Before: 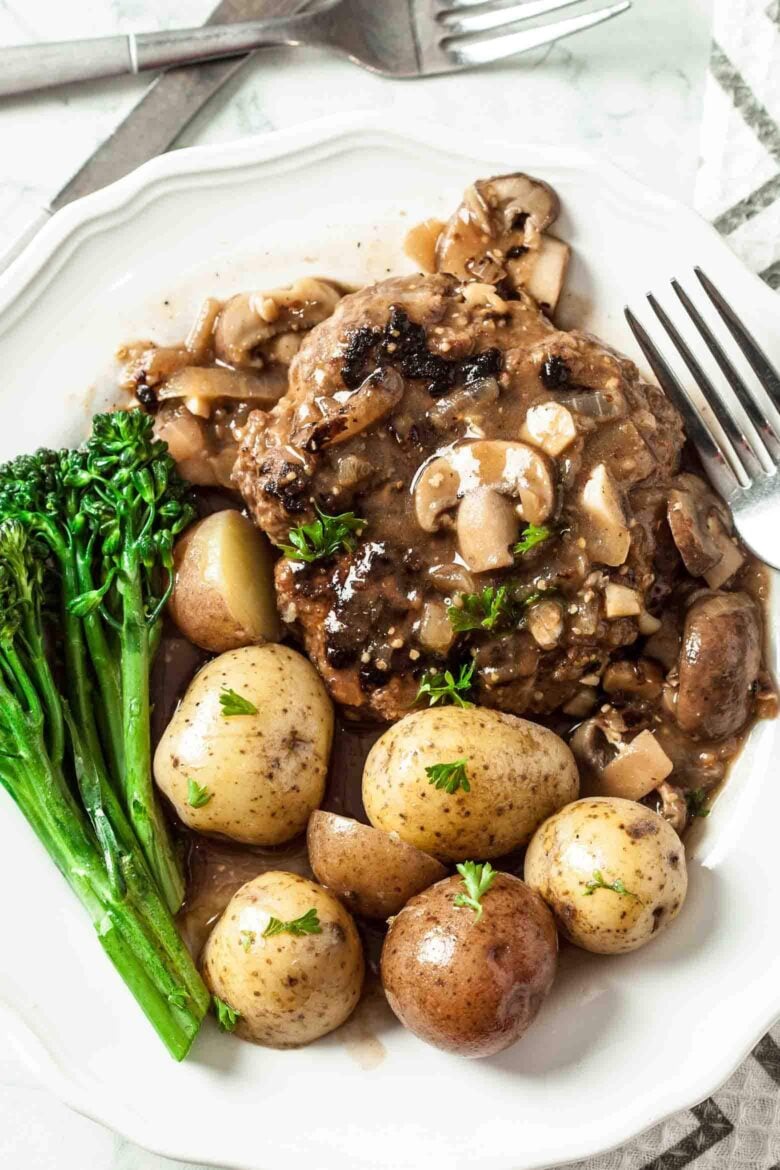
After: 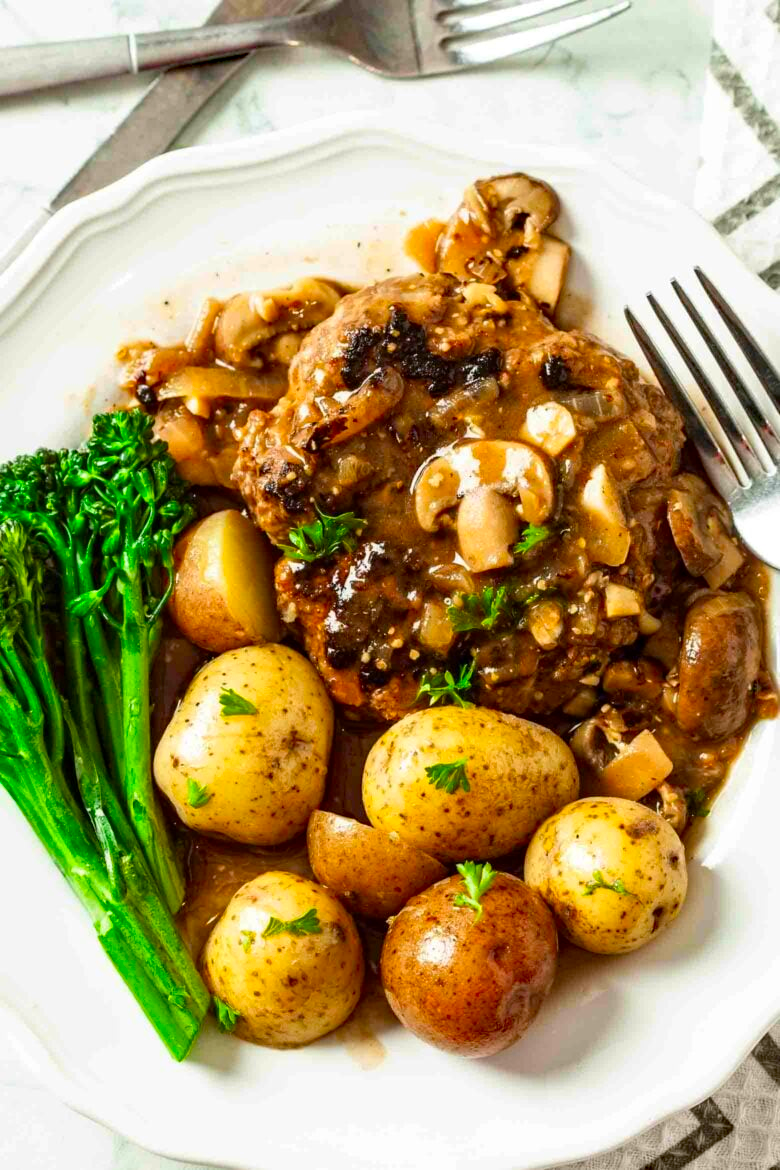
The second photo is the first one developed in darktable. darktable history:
haze removal: strength 0.29, distance 0.25, compatibility mode true, adaptive false
color contrast: green-magenta contrast 1.55, blue-yellow contrast 1.83
